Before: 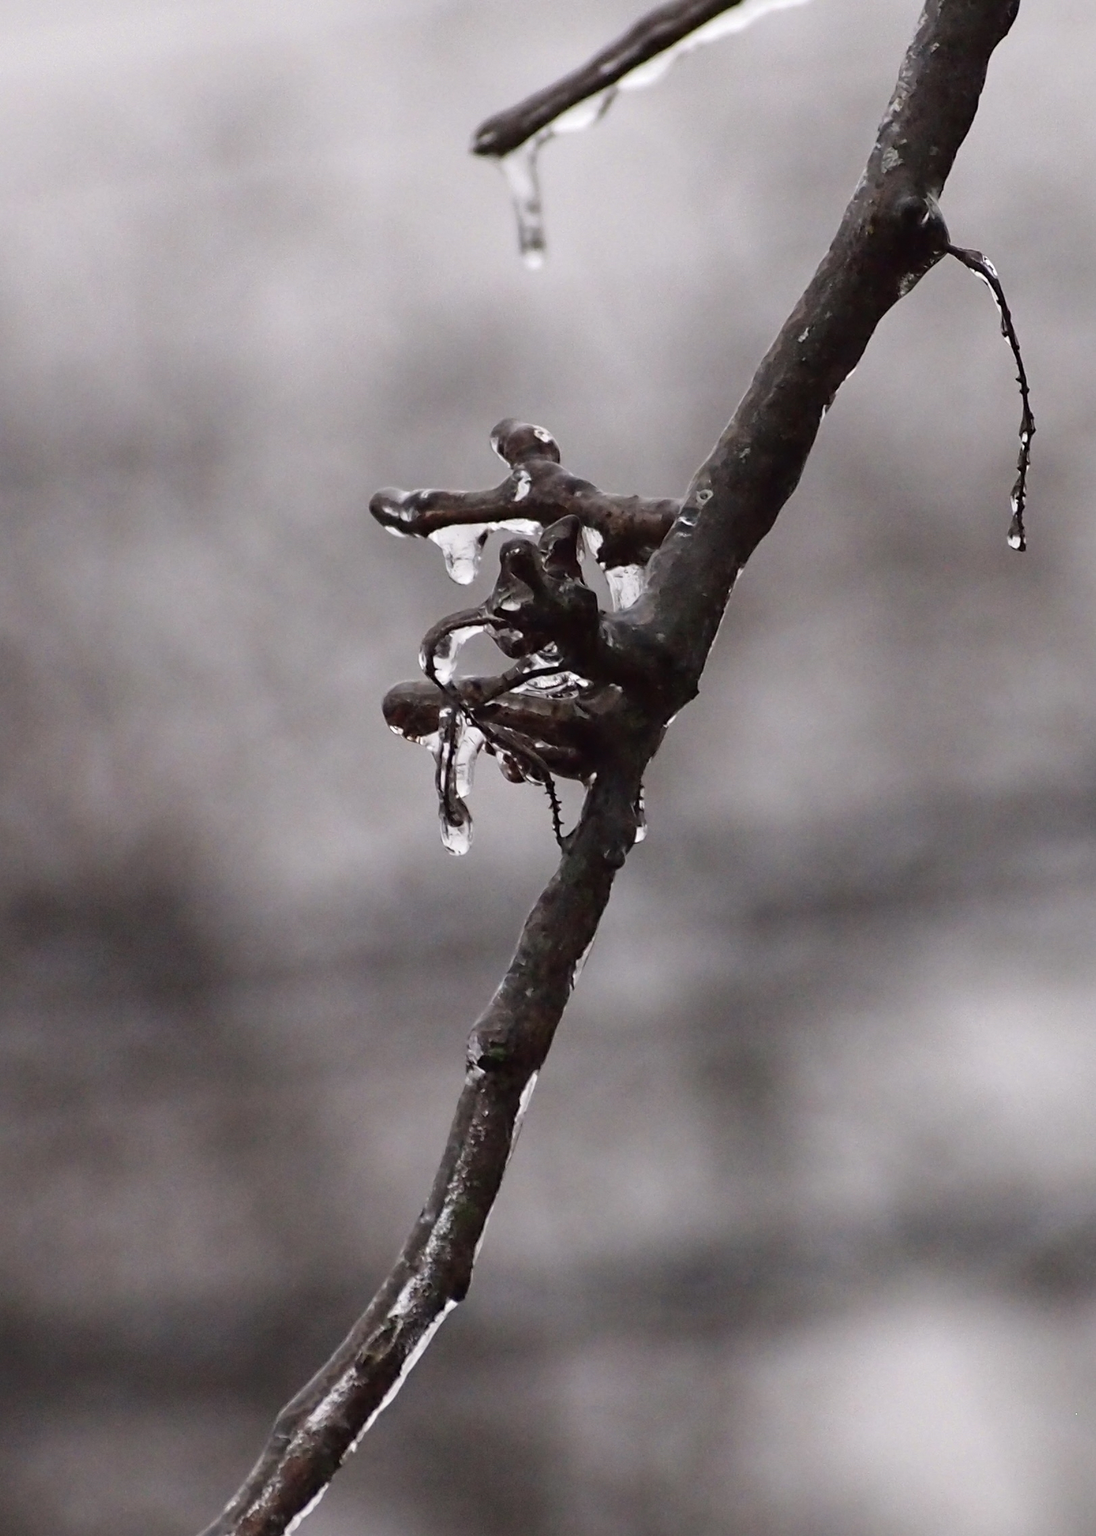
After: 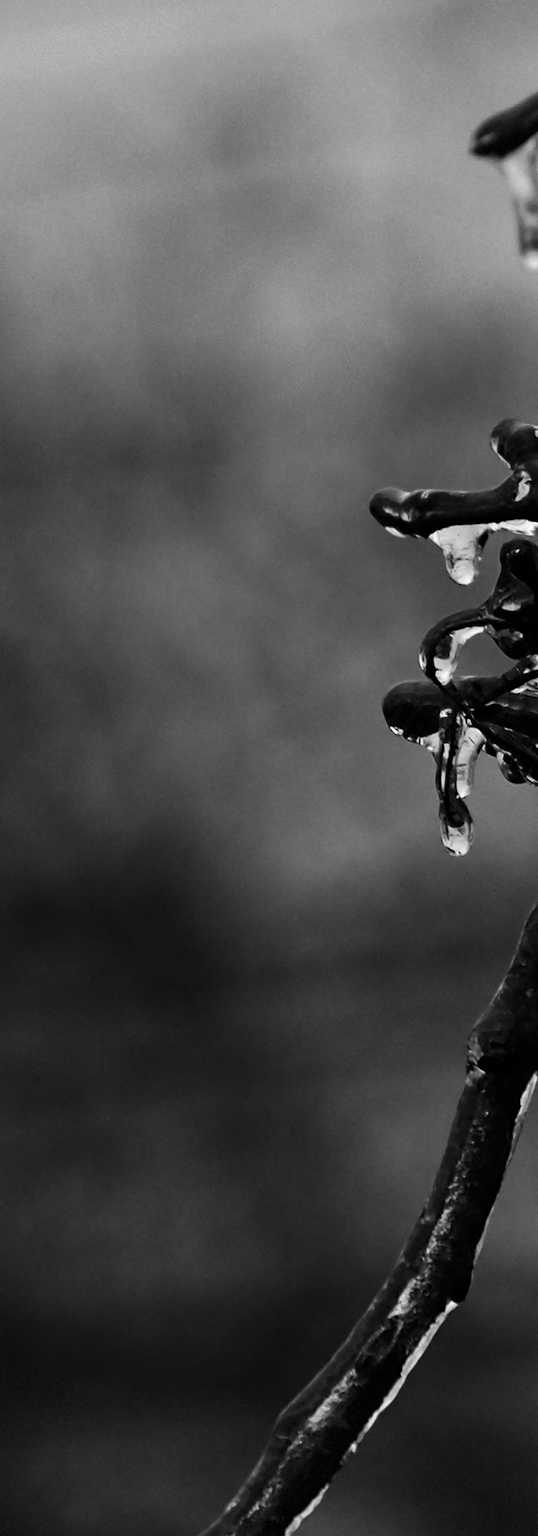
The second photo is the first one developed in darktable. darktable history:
vignetting: fall-off start 100%, fall-off radius 71%, brightness -0.434, saturation -0.2, width/height ratio 1.178, dithering 8-bit output, unbound false
crop and rotate: left 0%, top 0%, right 50.845%
contrast brightness saturation: brightness -0.52
monochrome: a -3.63, b -0.465
color balance rgb: perceptual saturation grading › global saturation 20%, perceptual saturation grading › highlights -25%, perceptual saturation grading › shadows 25%
